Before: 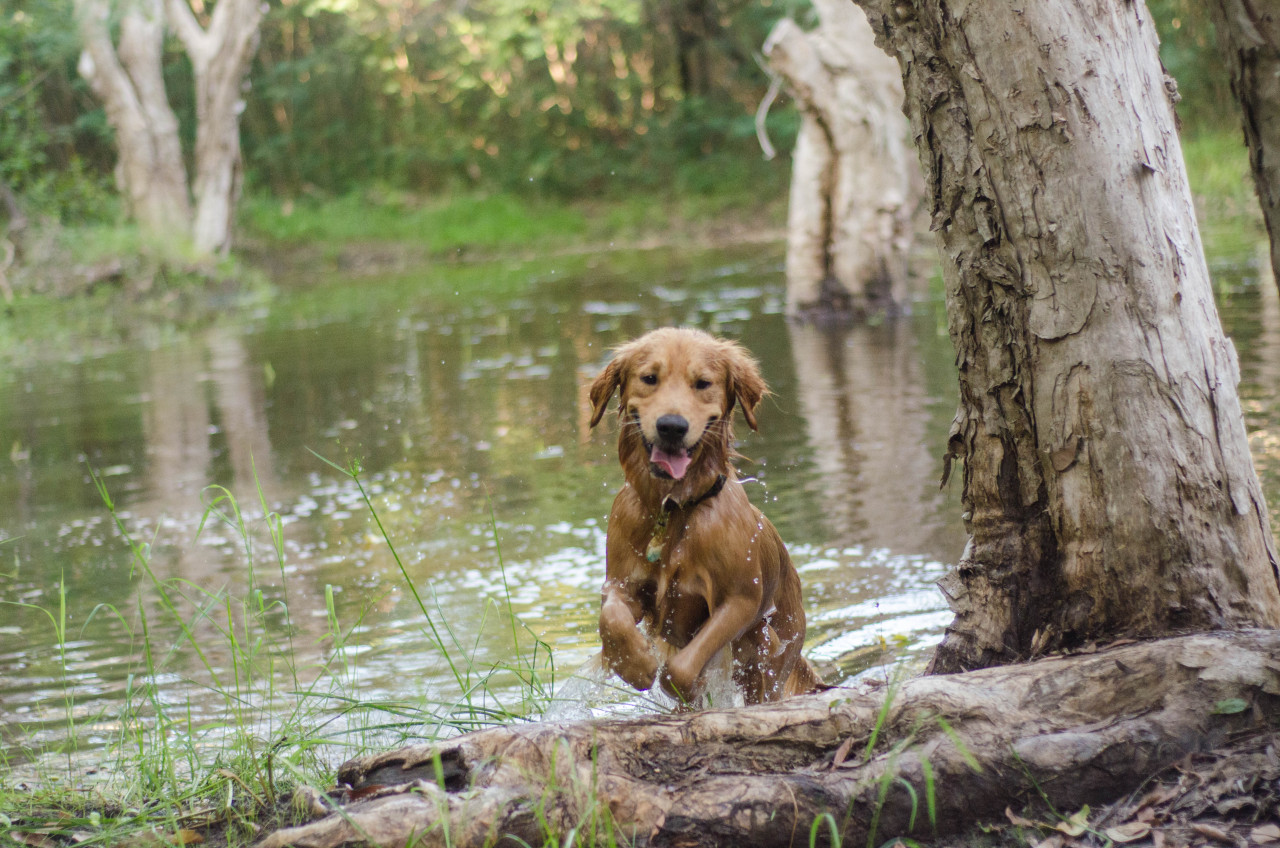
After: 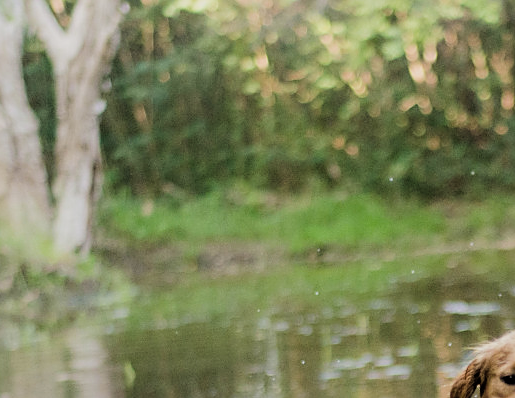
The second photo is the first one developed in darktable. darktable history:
sharpen: on, module defaults
crop and rotate: left 10.945%, top 0.072%, right 48.782%, bottom 52.987%
filmic rgb: black relative exposure -5.08 EV, white relative exposure 3.95 EV, hardness 2.9, contrast 1.297, highlights saturation mix -29.58%
